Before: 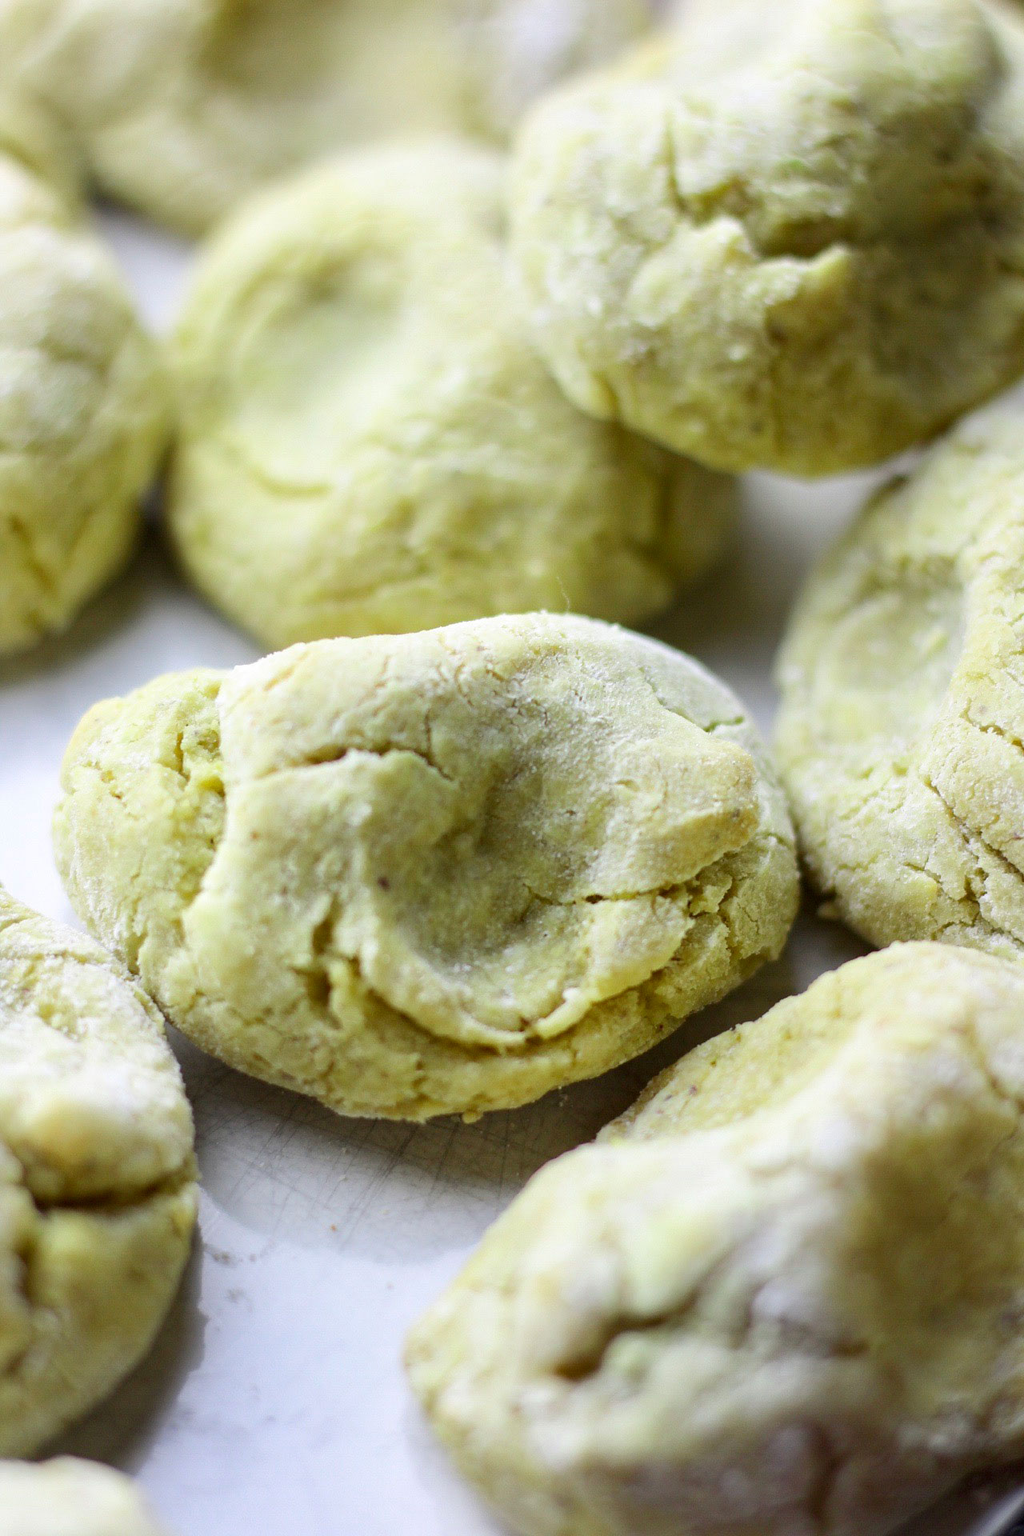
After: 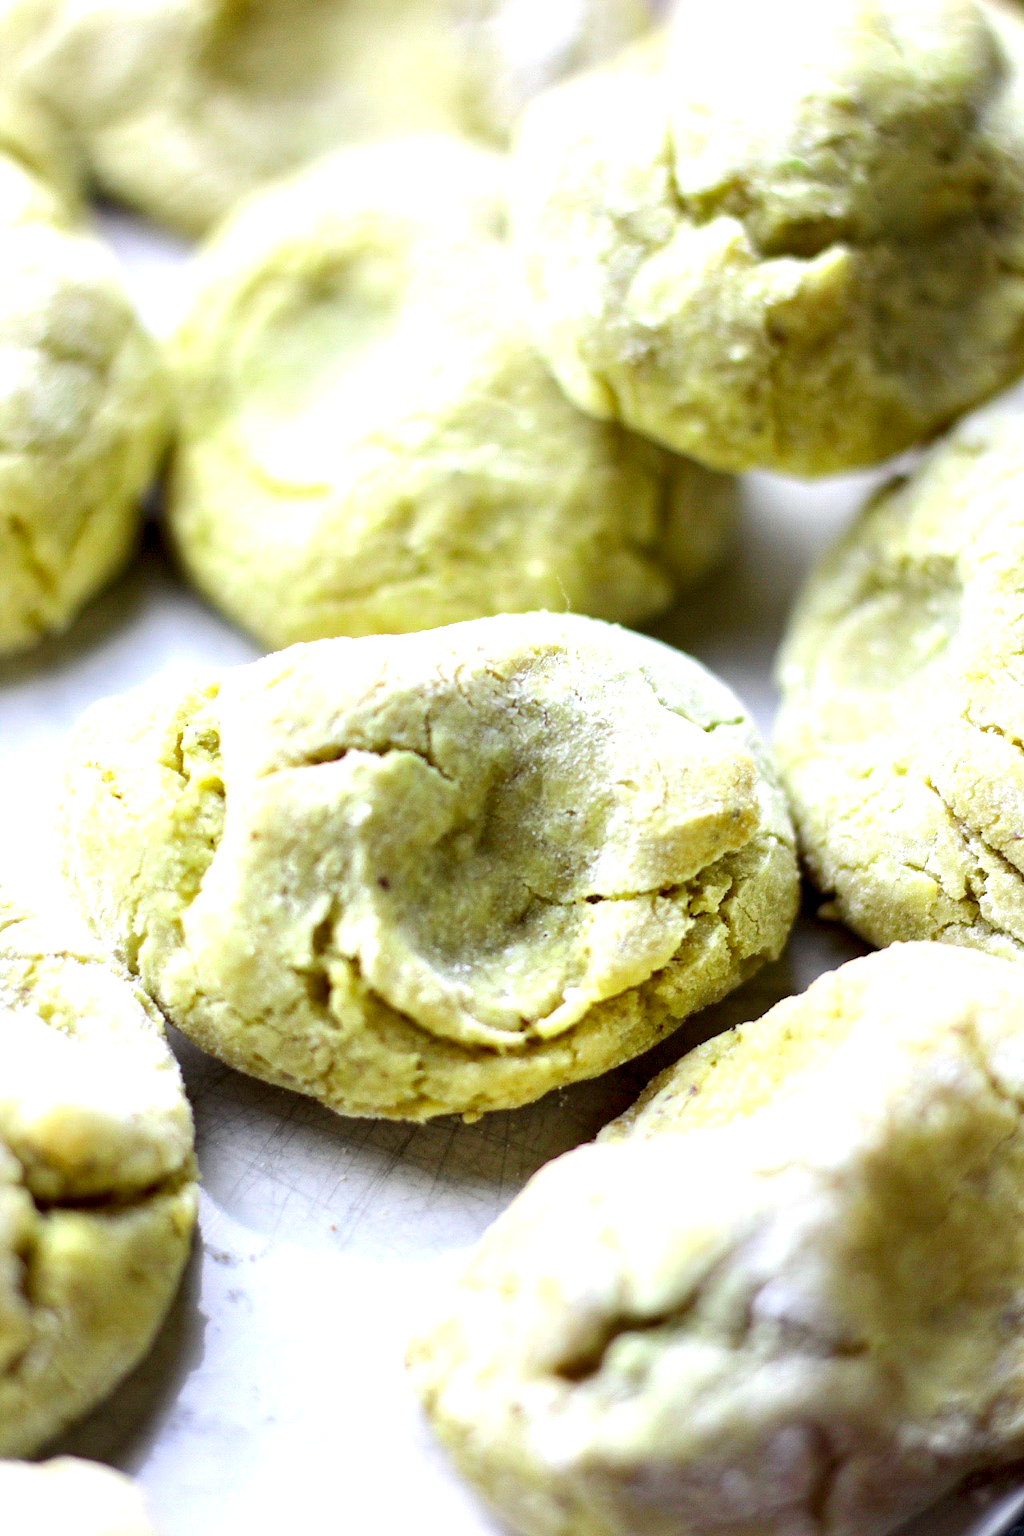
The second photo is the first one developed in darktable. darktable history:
contrast equalizer: octaves 7, y [[0.528, 0.548, 0.563, 0.562, 0.546, 0.526], [0.55 ×6], [0 ×6], [0 ×6], [0 ×6]]
exposure: exposure 0.648 EV, compensate highlight preservation false
